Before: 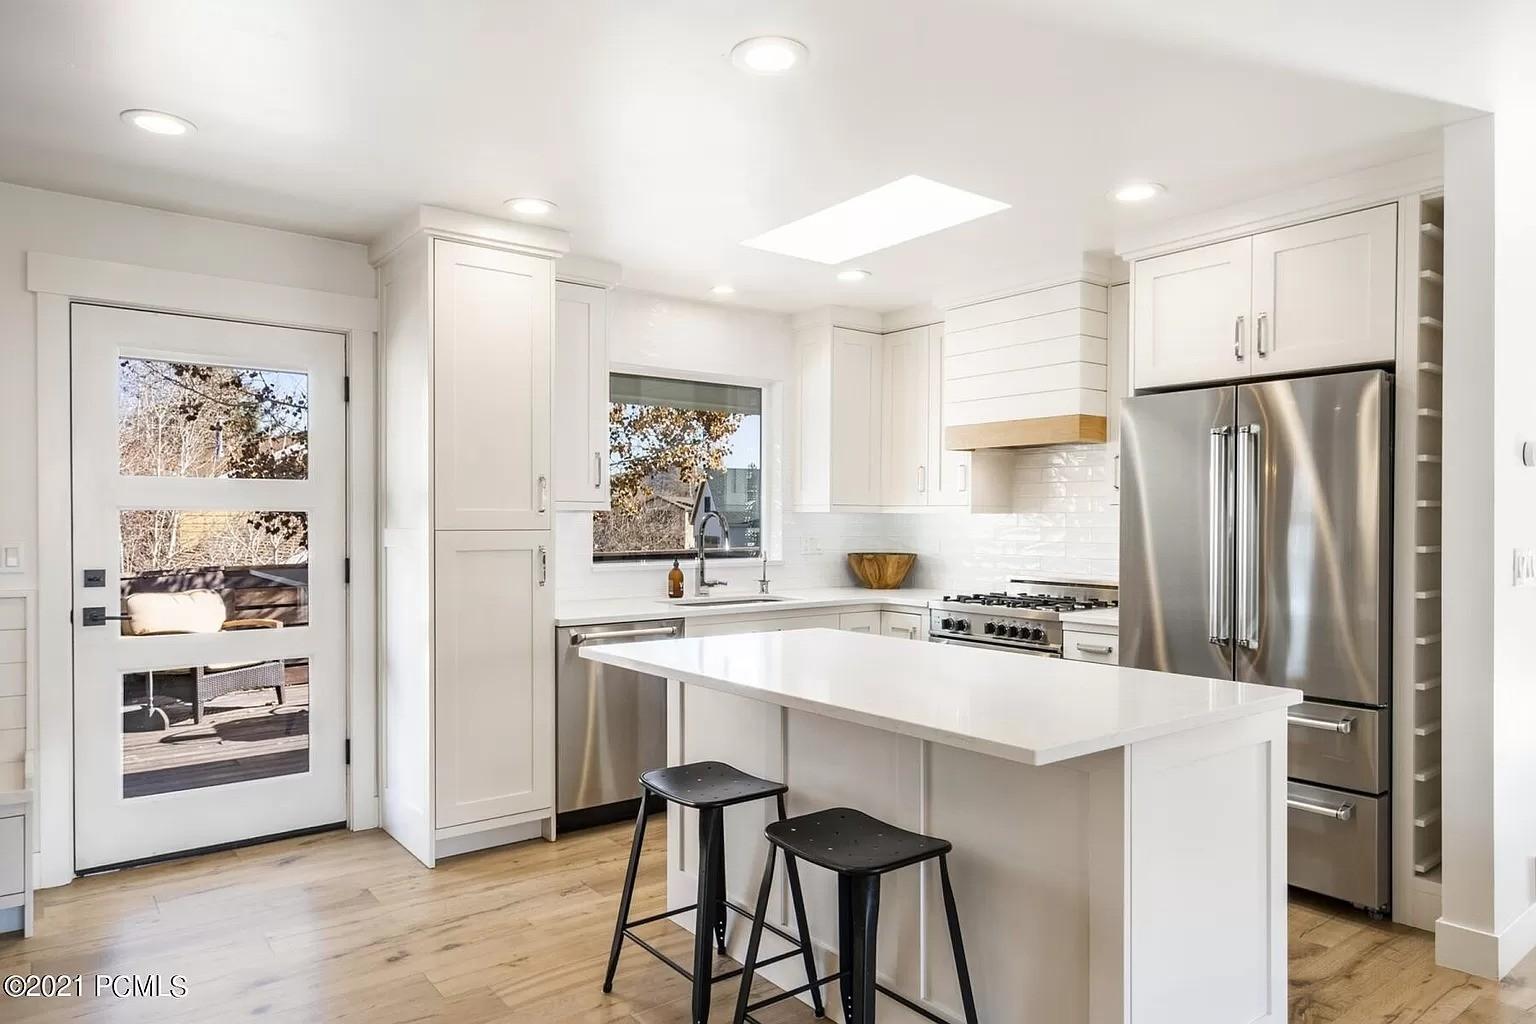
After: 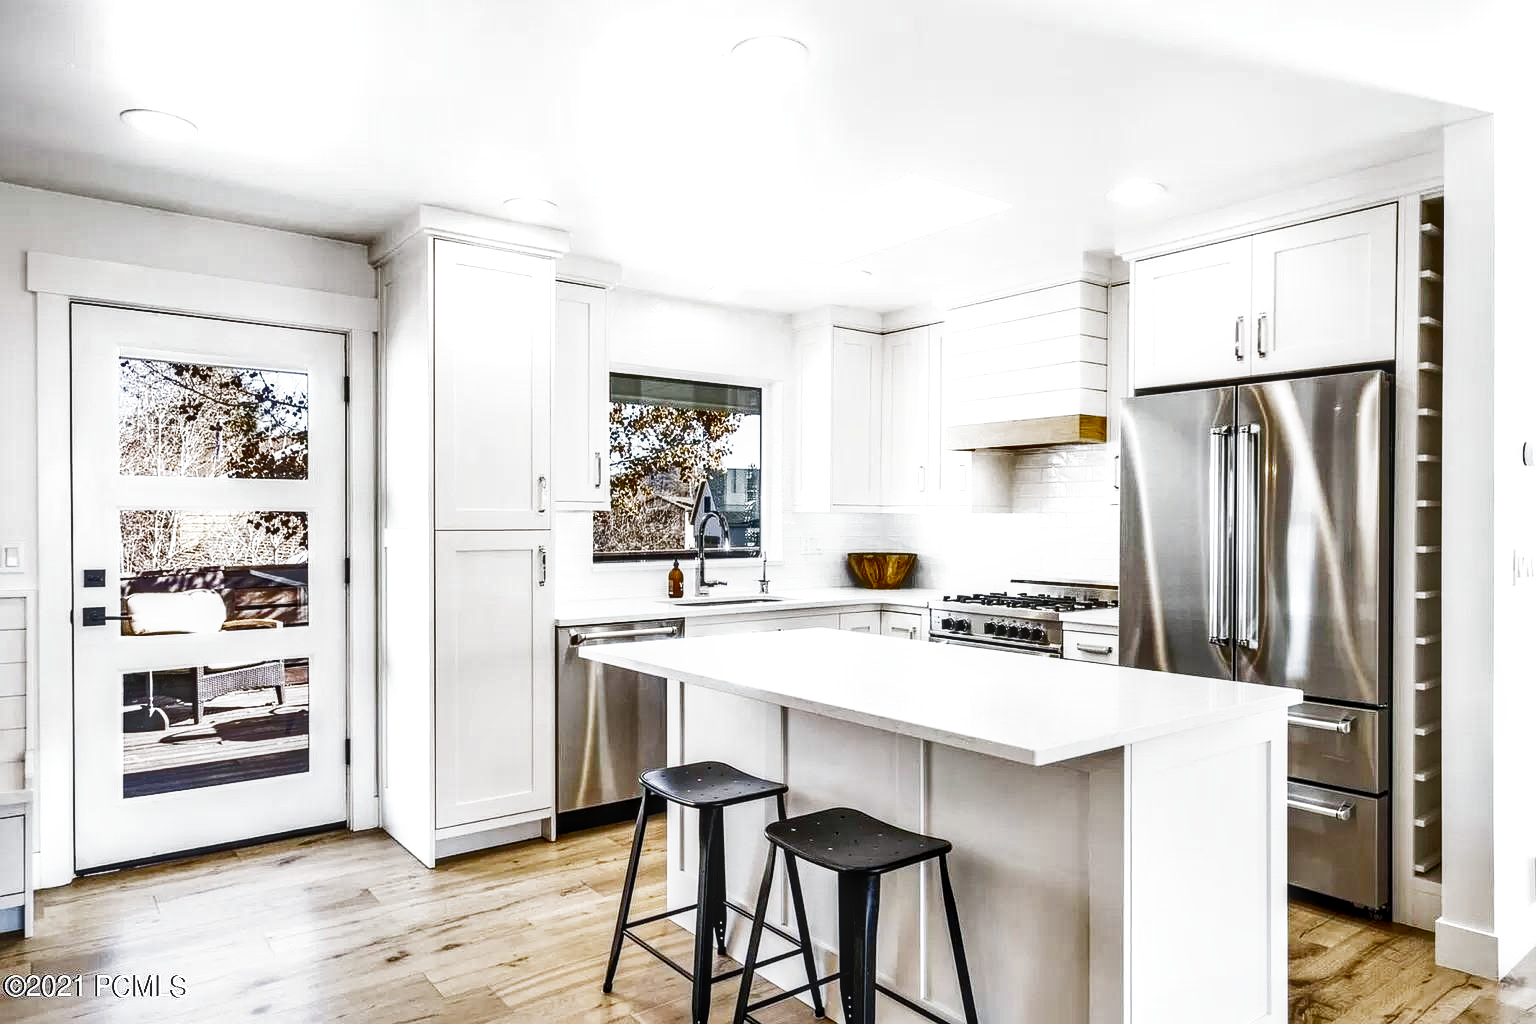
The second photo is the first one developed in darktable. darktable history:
shadows and highlights: shadows 60, highlights -60.23, soften with gaussian
filmic rgb: middle gray luminance 10%, black relative exposure -8.61 EV, white relative exposure 3.3 EV, threshold 6 EV, target black luminance 0%, hardness 5.2, latitude 44.69%, contrast 1.302, highlights saturation mix 5%, shadows ↔ highlights balance 24.64%, add noise in highlights 0, preserve chrominance no, color science v3 (2019), use custom middle-gray values true, iterations of high-quality reconstruction 0, contrast in highlights soft, enable highlight reconstruction true
white balance: red 0.976, blue 1.04
local contrast: on, module defaults
